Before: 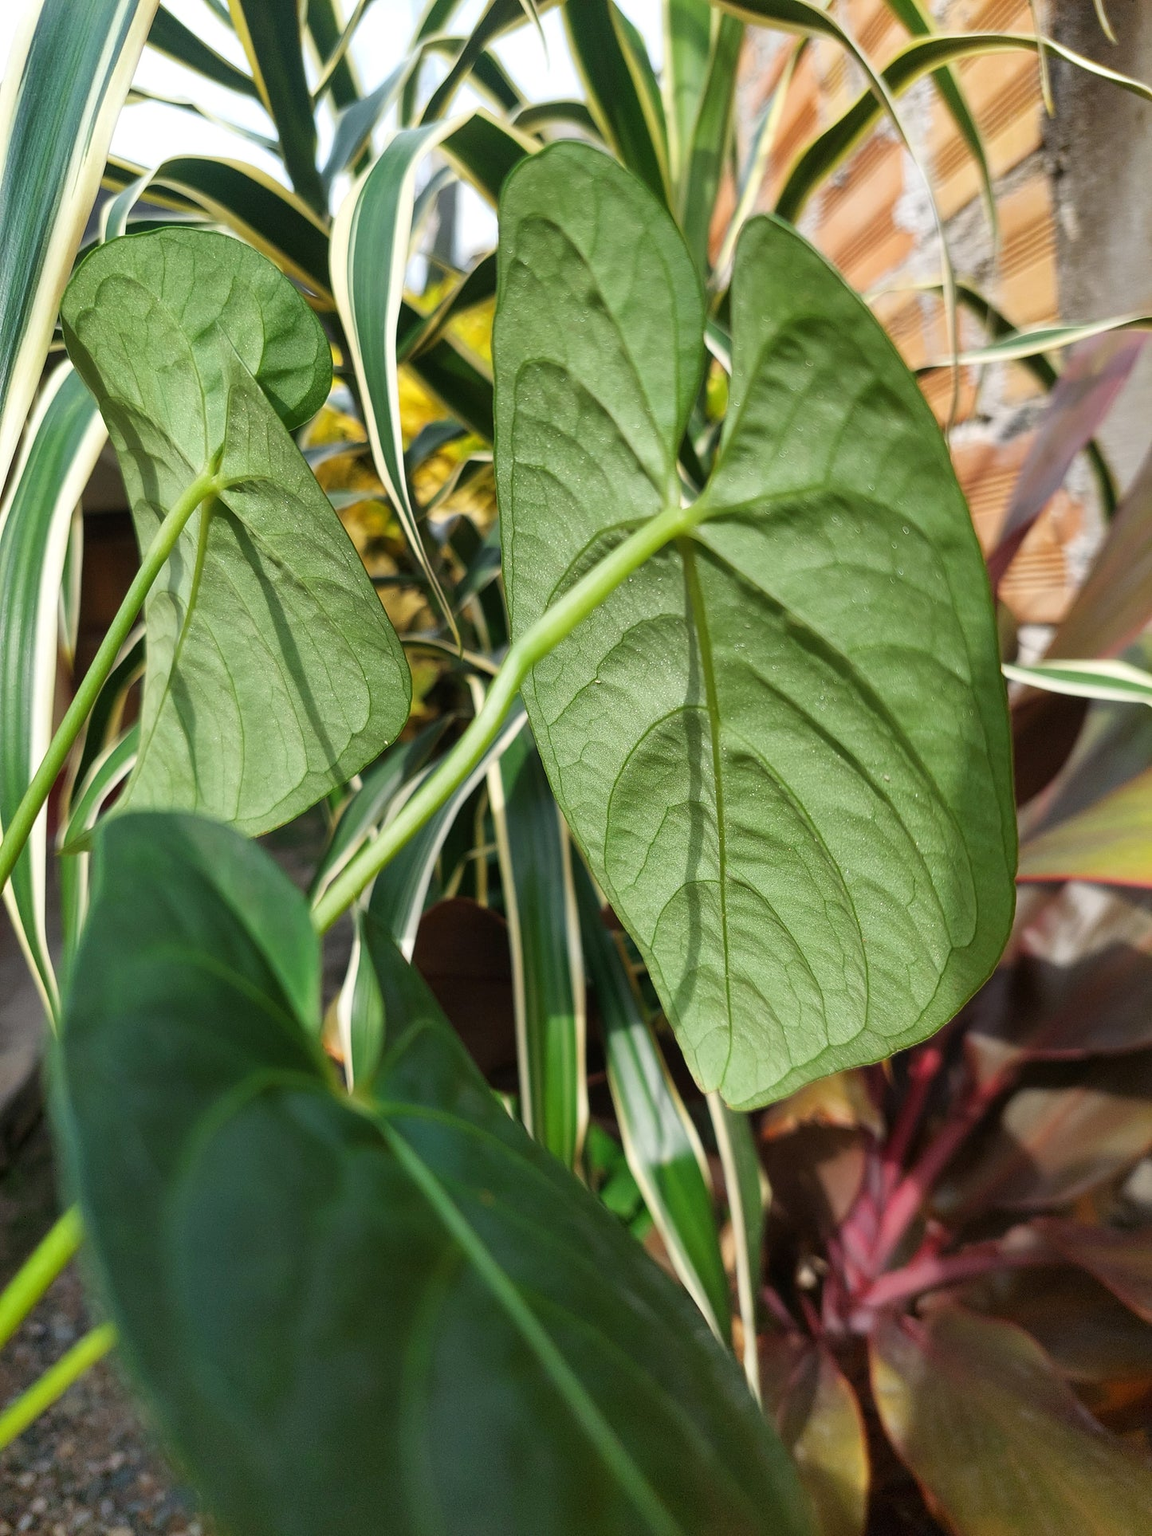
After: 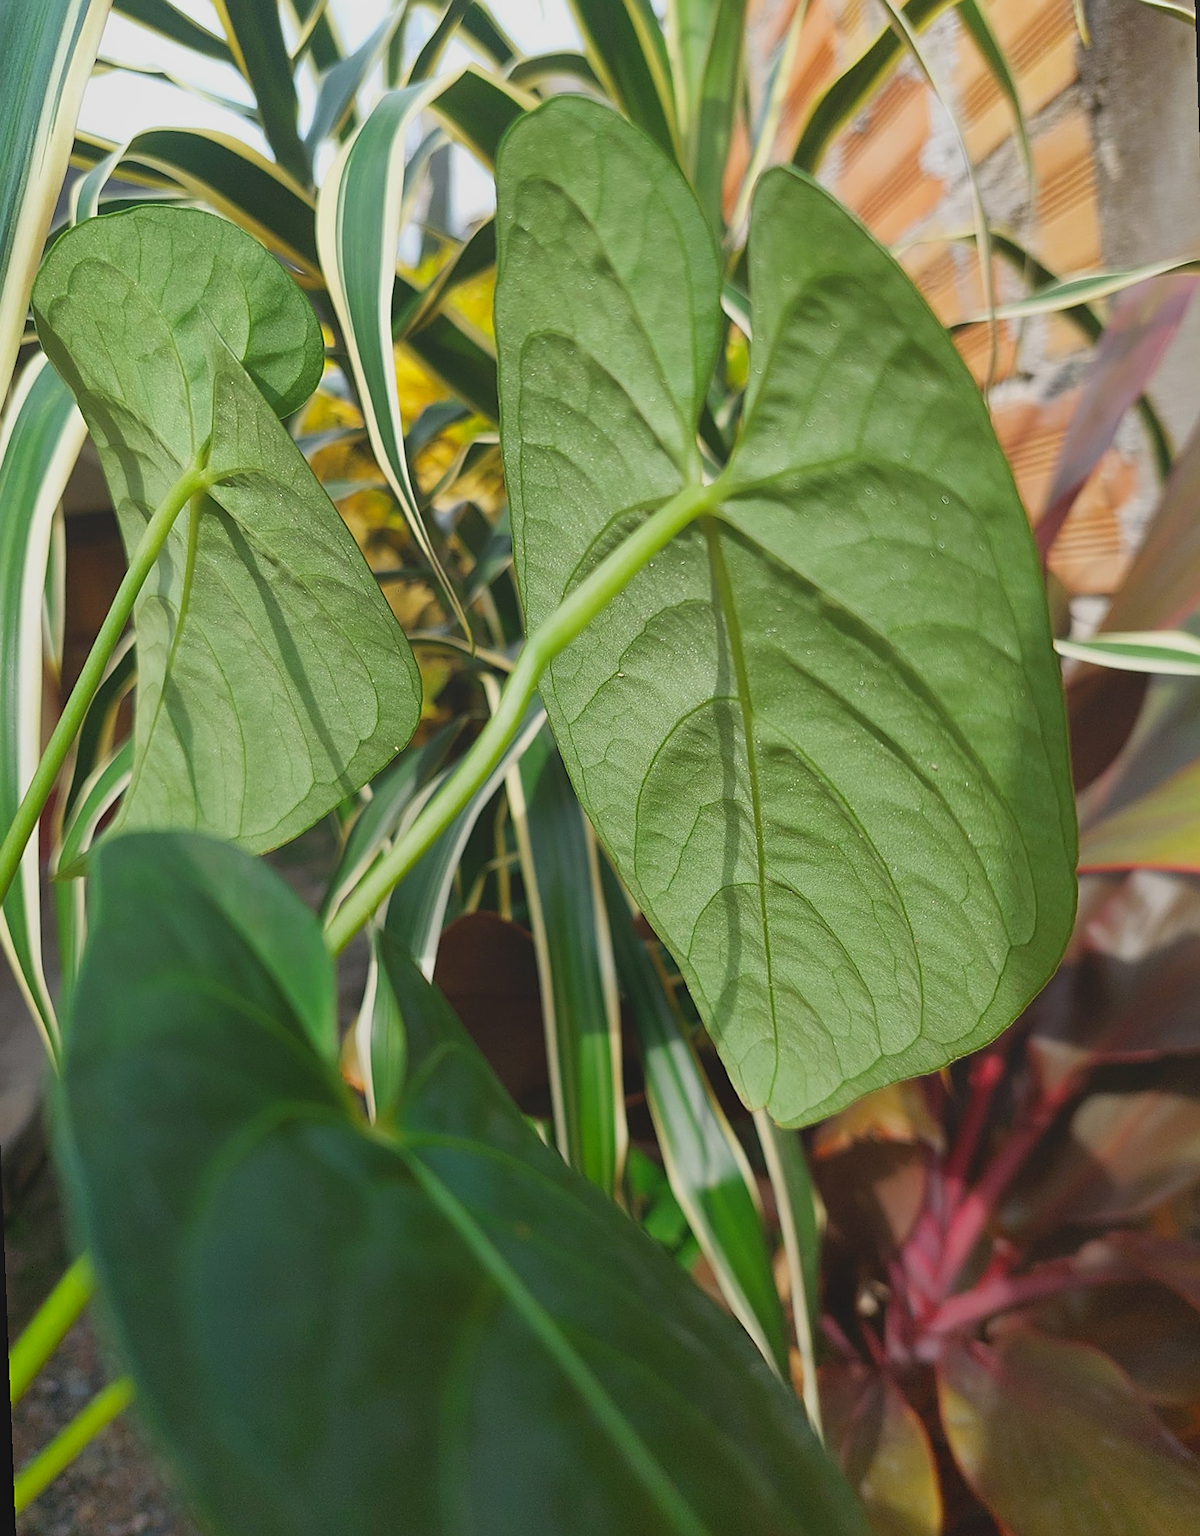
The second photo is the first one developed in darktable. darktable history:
rotate and perspective: rotation -2.12°, lens shift (vertical) 0.009, lens shift (horizontal) -0.008, automatic cropping original format, crop left 0.036, crop right 0.964, crop top 0.05, crop bottom 0.959
local contrast: detail 70%
sharpen: on, module defaults
